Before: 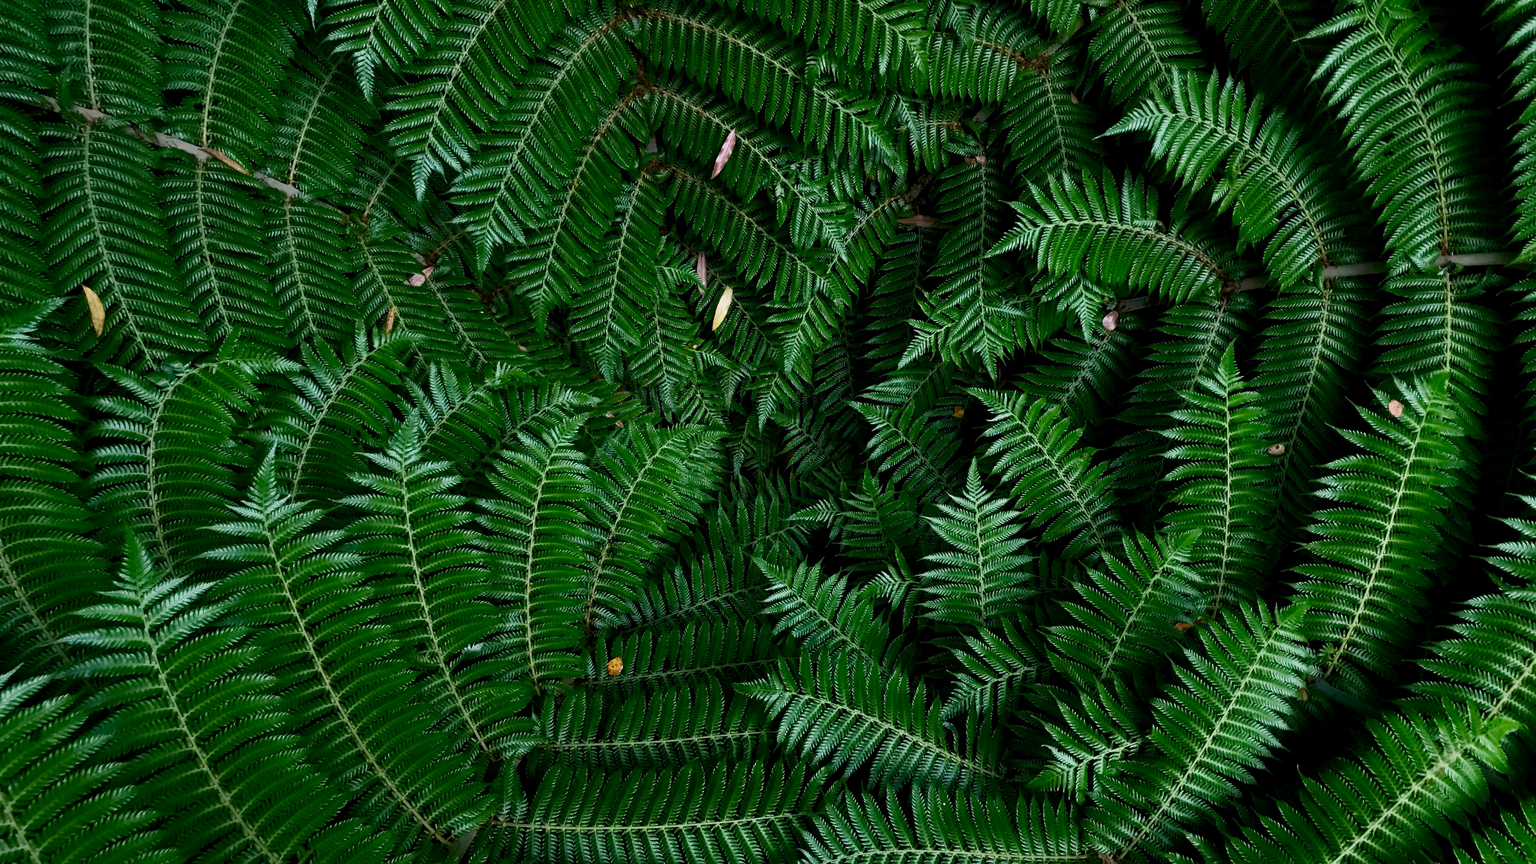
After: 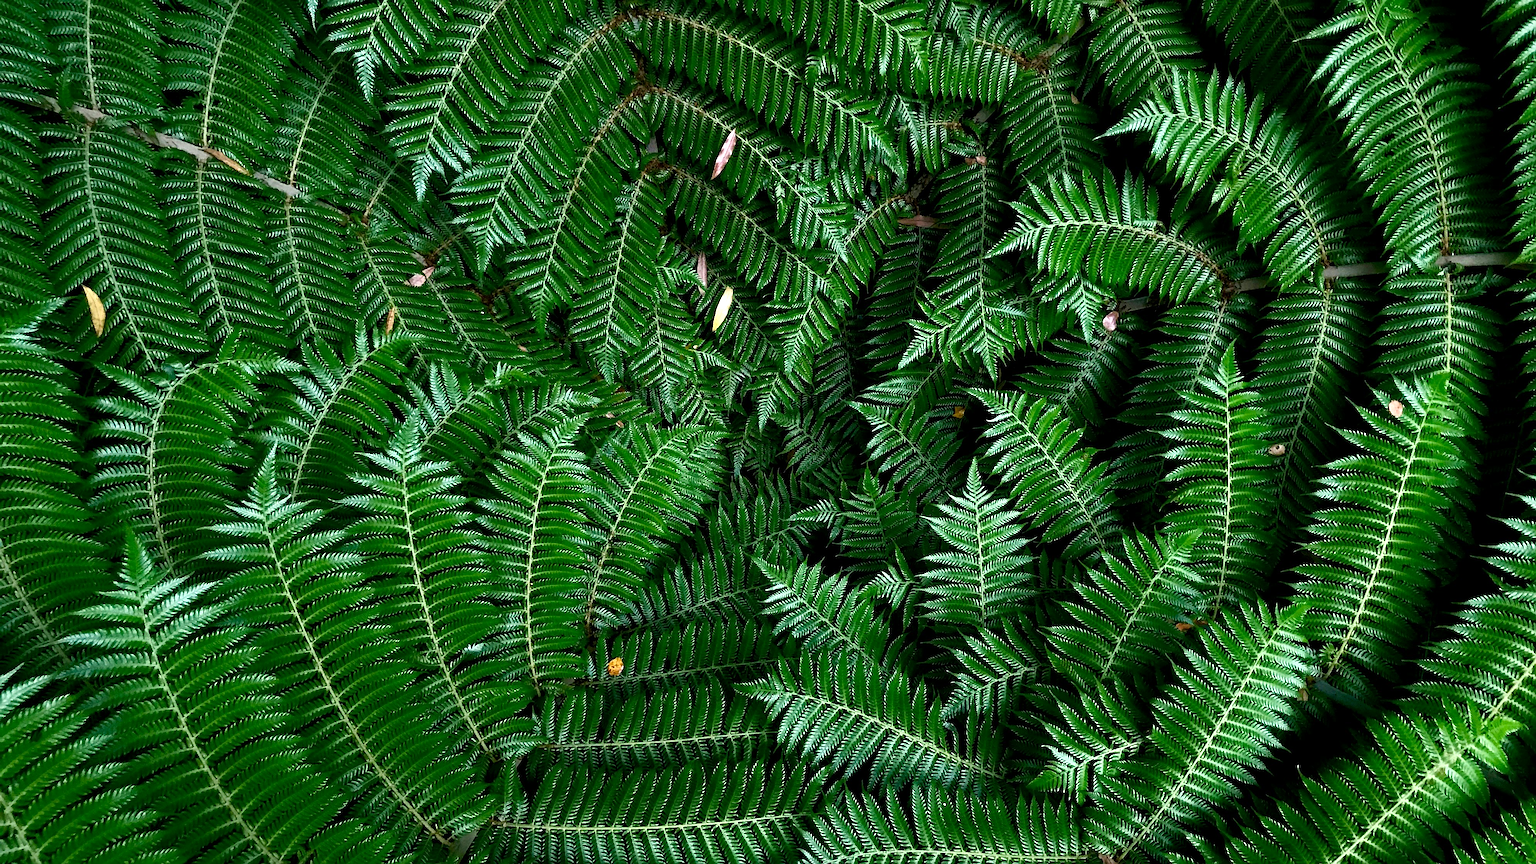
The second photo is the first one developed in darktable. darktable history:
exposure: exposure 0.765 EV, compensate exposure bias true, compensate highlight preservation false
sharpen: on, module defaults
